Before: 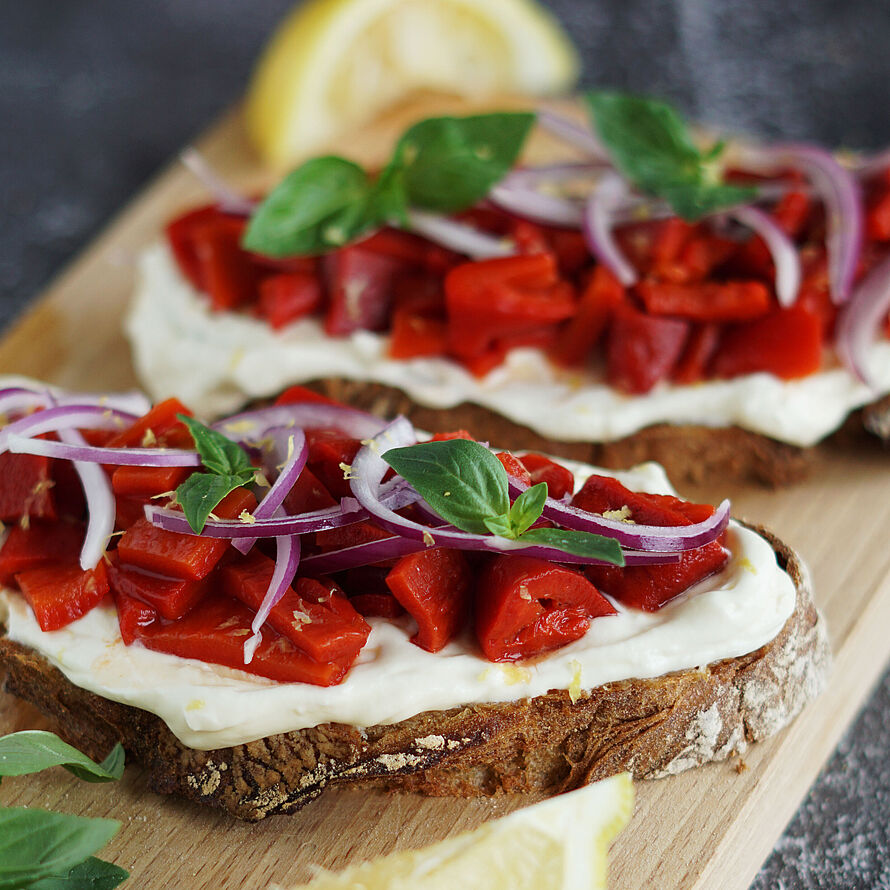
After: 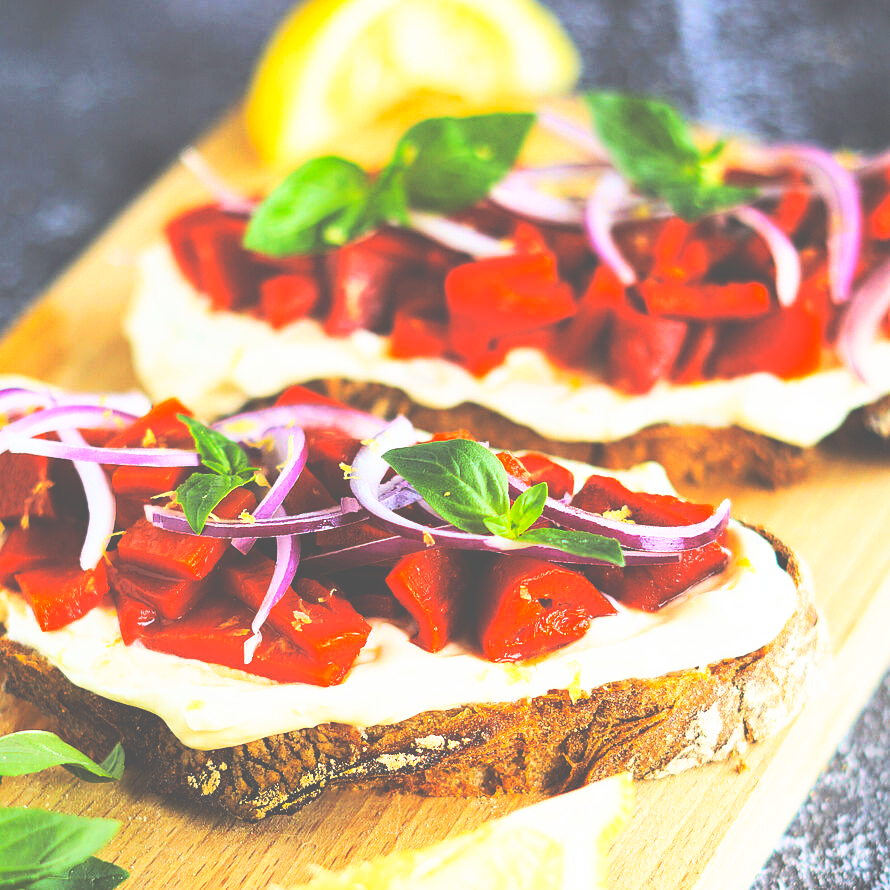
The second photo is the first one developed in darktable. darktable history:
color contrast: green-magenta contrast 0.85, blue-yellow contrast 1.25, unbound 0
base curve: curves: ch0 [(0, 0.036) (0.007, 0.037) (0.604, 0.887) (1, 1)], preserve colors none
tone curve: curves: ch0 [(0, 0) (0.084, 0.074) (0.2, 0.297) (0.363, 0.591) (0.495, 0.765) (0.68, 0.901) (0.851, 0.967) (1, 1)], color space Lab, linked channels, preserve colors none
